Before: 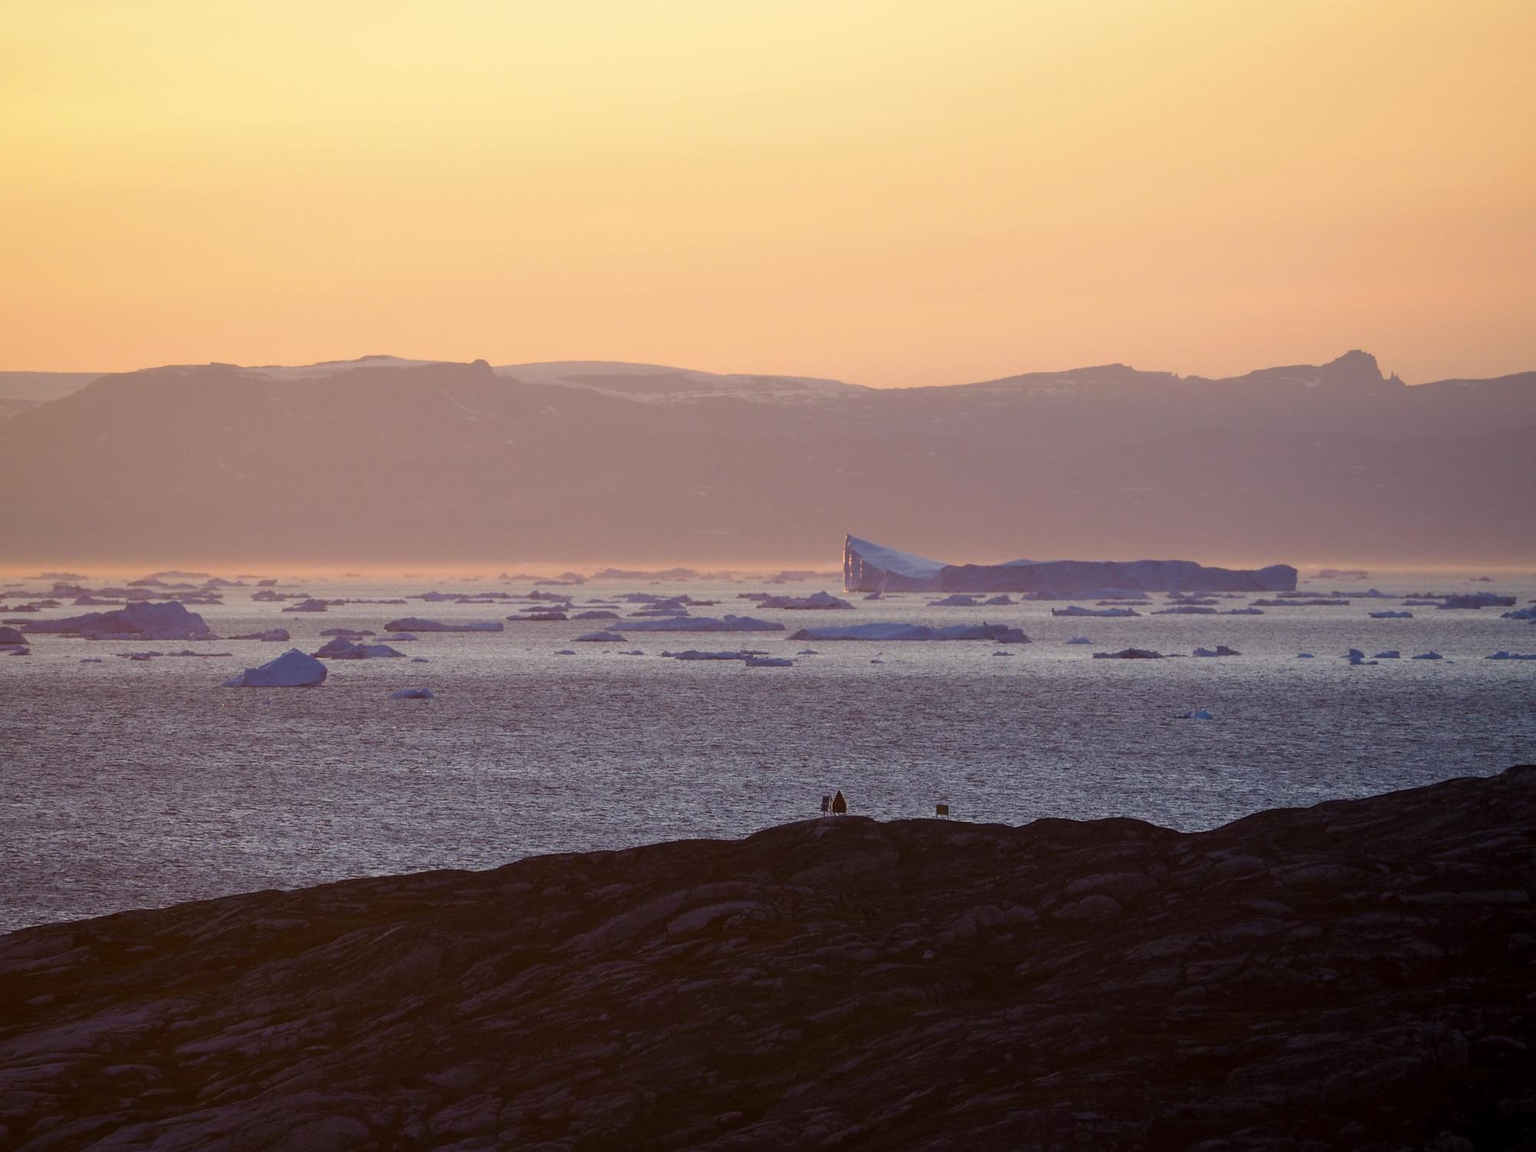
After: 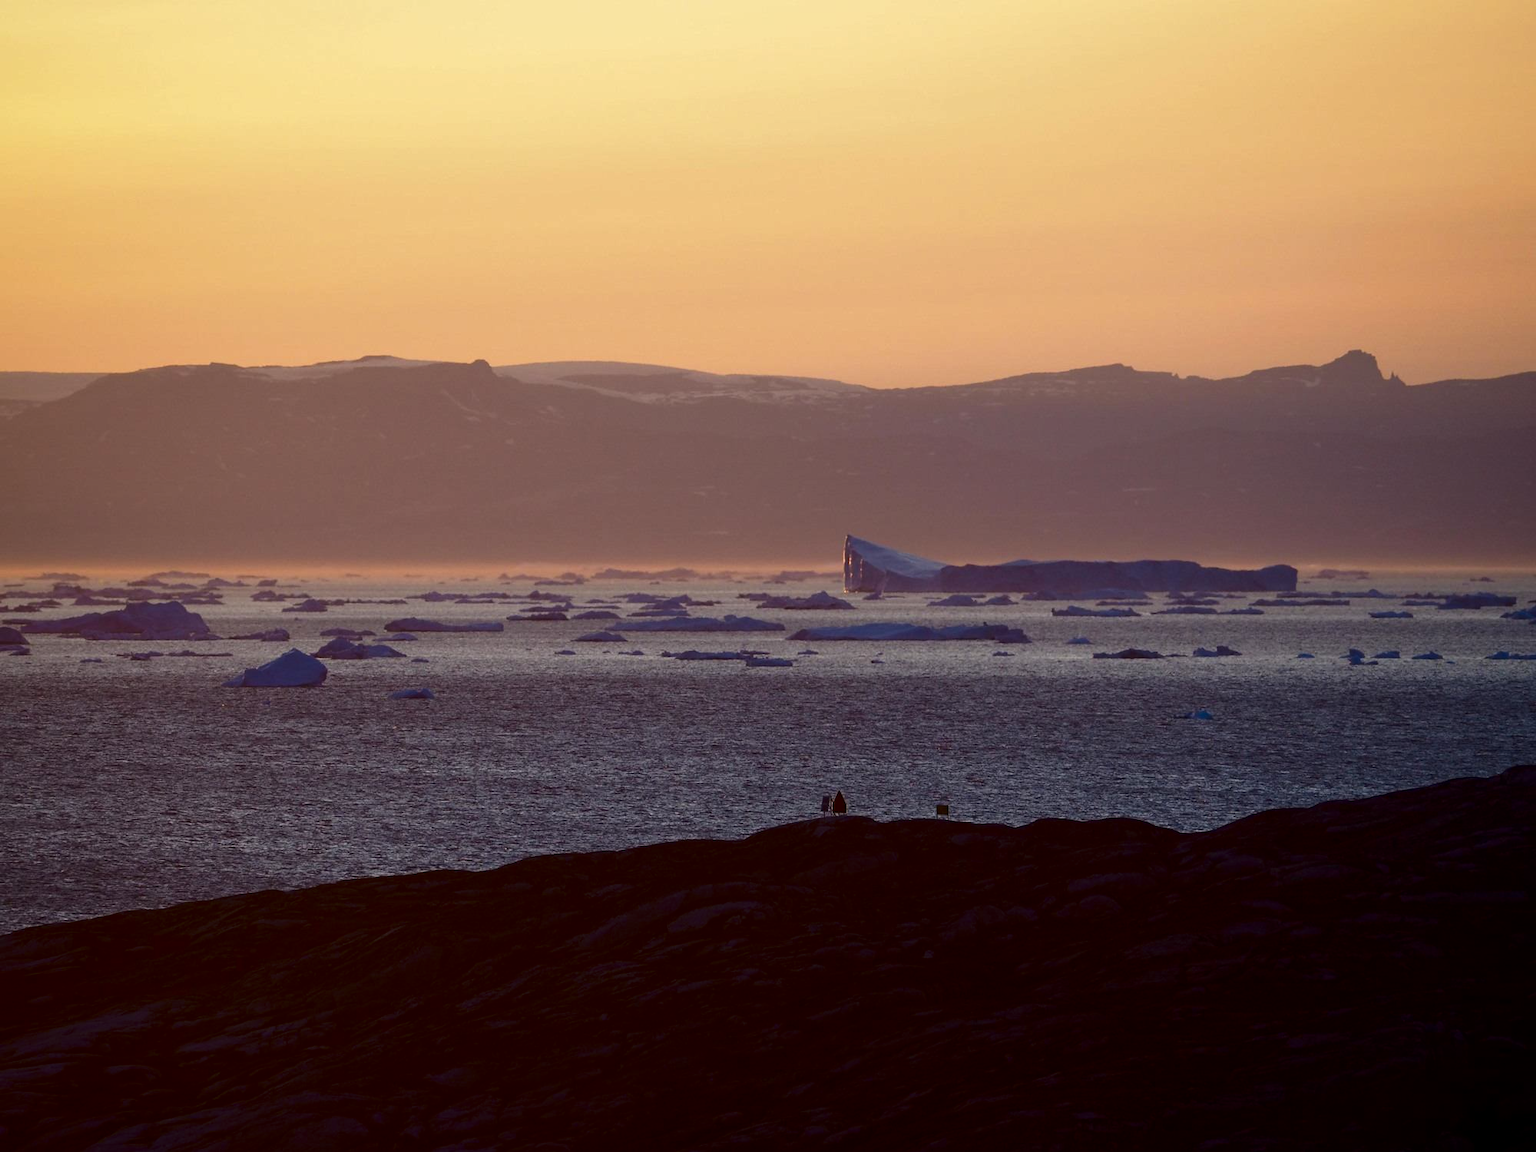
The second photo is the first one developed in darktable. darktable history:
contrast brightness saturation: contrast 0.1, brightness -0.26, saturation 0.14
